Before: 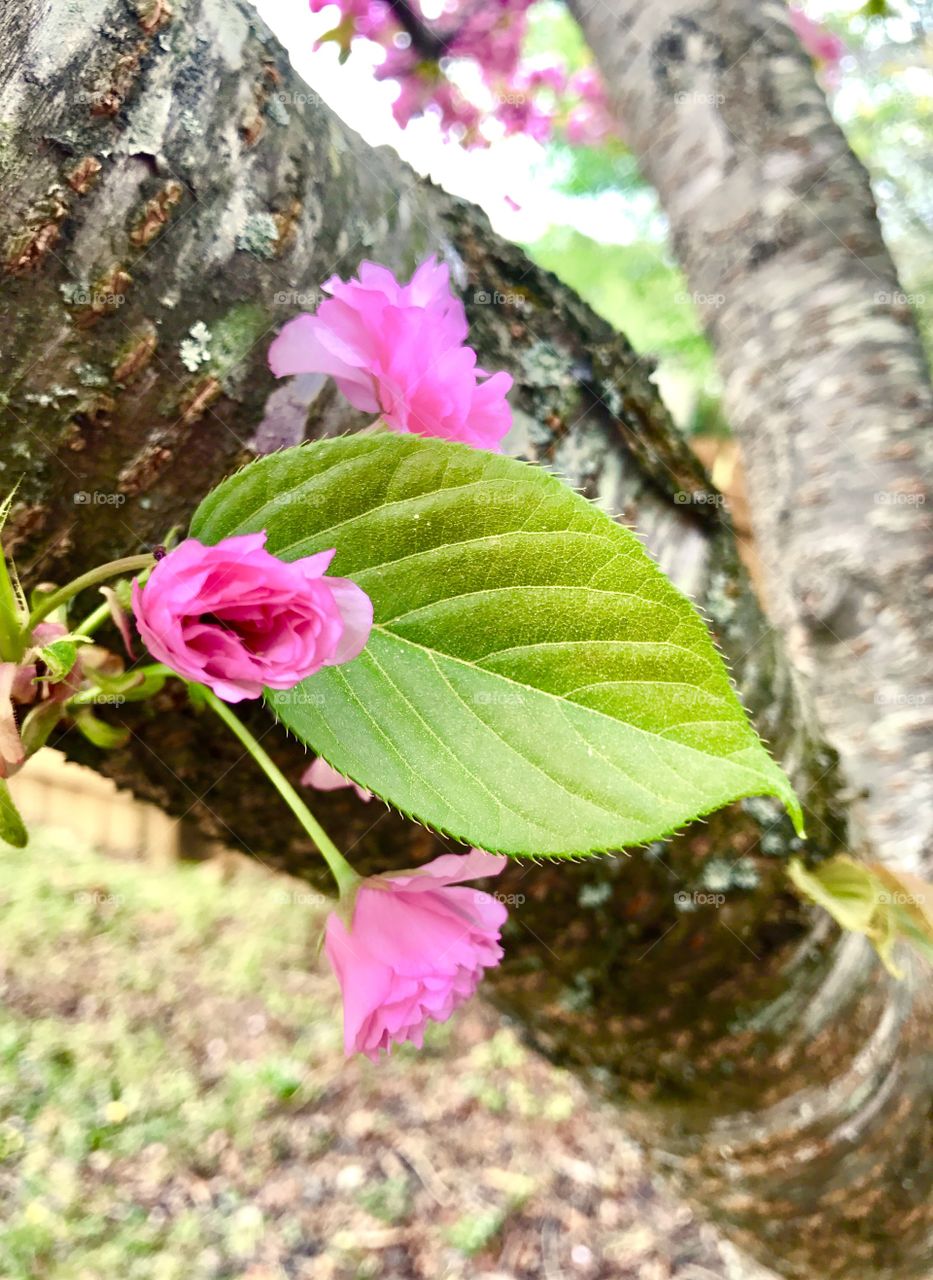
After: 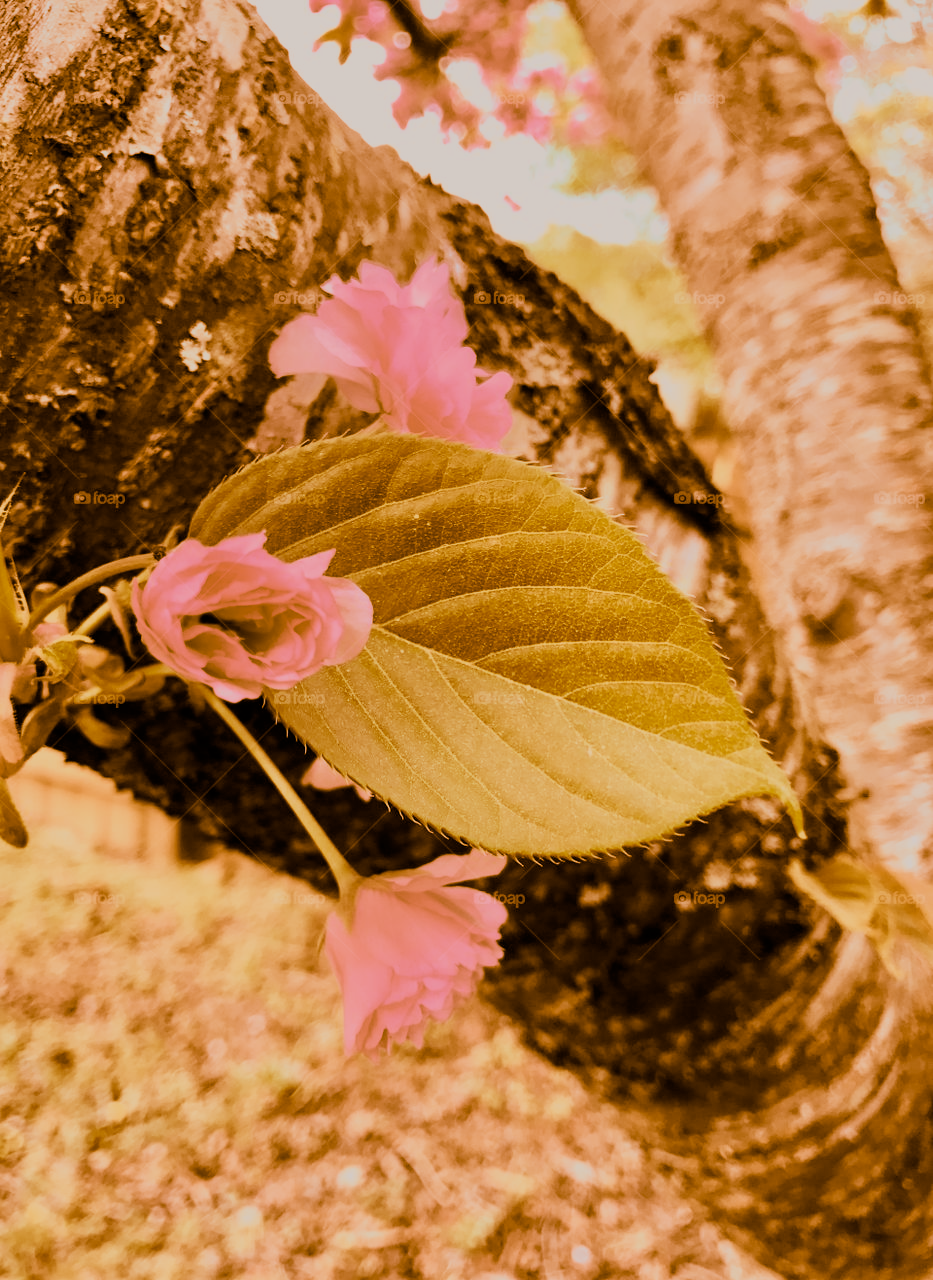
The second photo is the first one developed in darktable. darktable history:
contrast brightness saturation: contrast 0.03, brightness -0.04
white balance: red 1.009, blue 0.985
filmic rgb: black relative exposure -7.15 EV, white relative exposure 5.36 EV, hardness 3.02
fill light: on, module defaults
split-toning: shadows › hue 26°, shadows › saturation 0.92, highlights › hue 40°, highlights › saturation 0.92, balance -63, compress 0%
